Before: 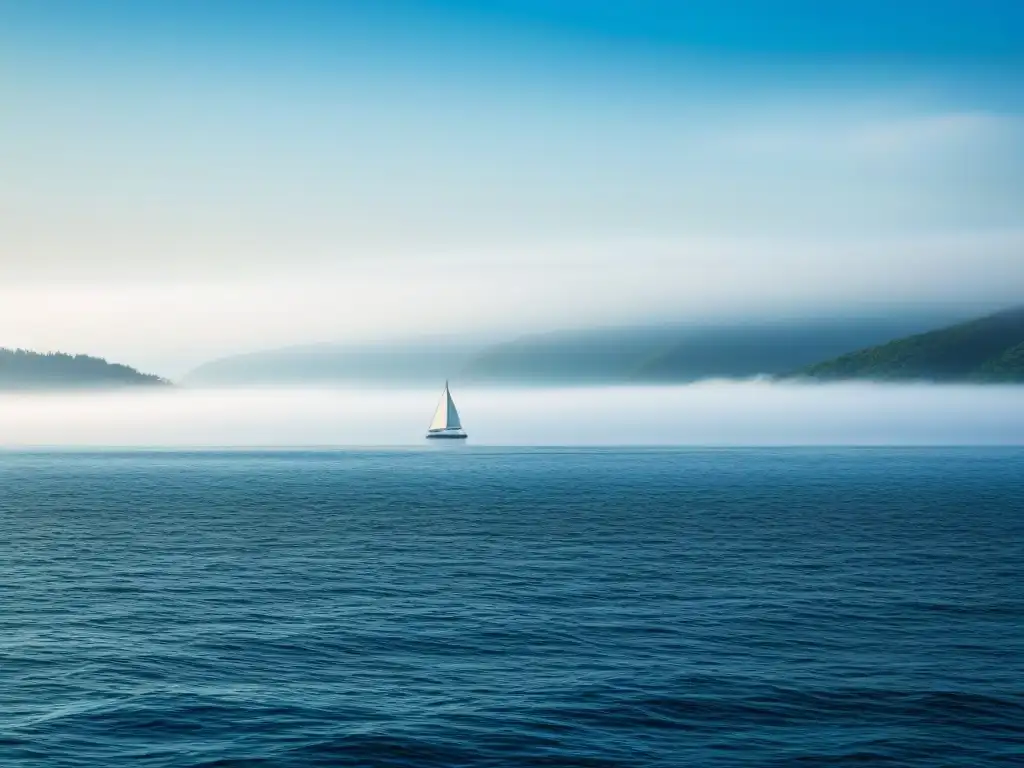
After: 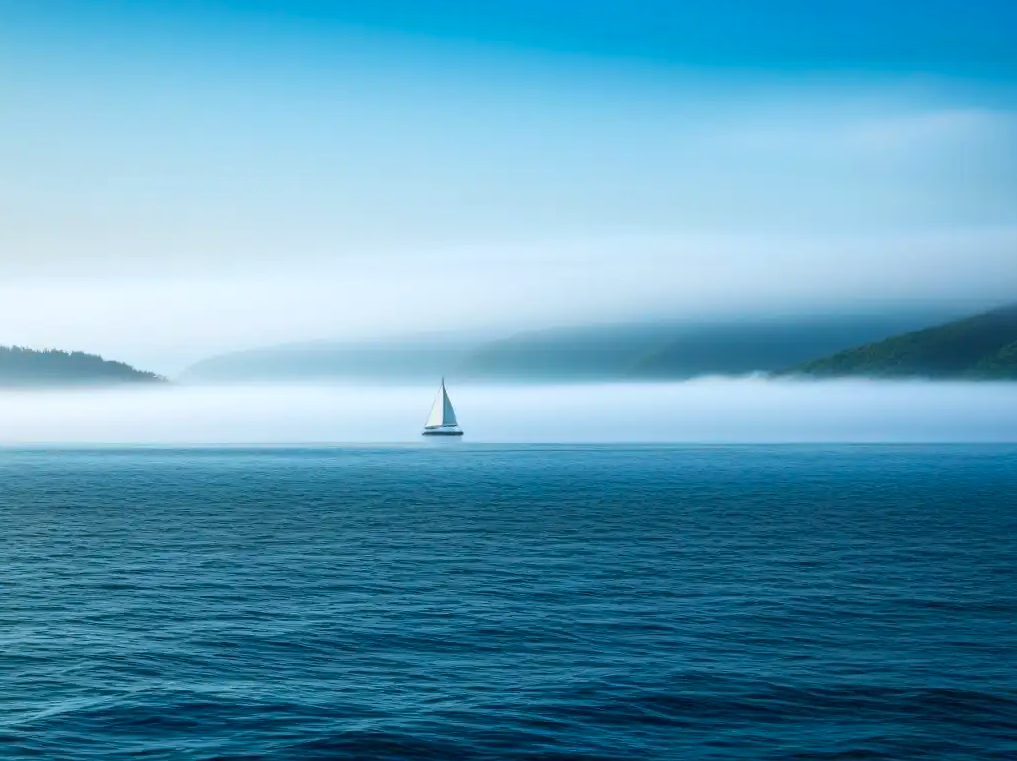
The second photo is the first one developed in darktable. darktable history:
white balance: emerald 1
crop: left 0.434%, top 0.485%, right 0.244%, bottom 0.386%
color correction: highlights a* -4.18, highlights b* -10.81
